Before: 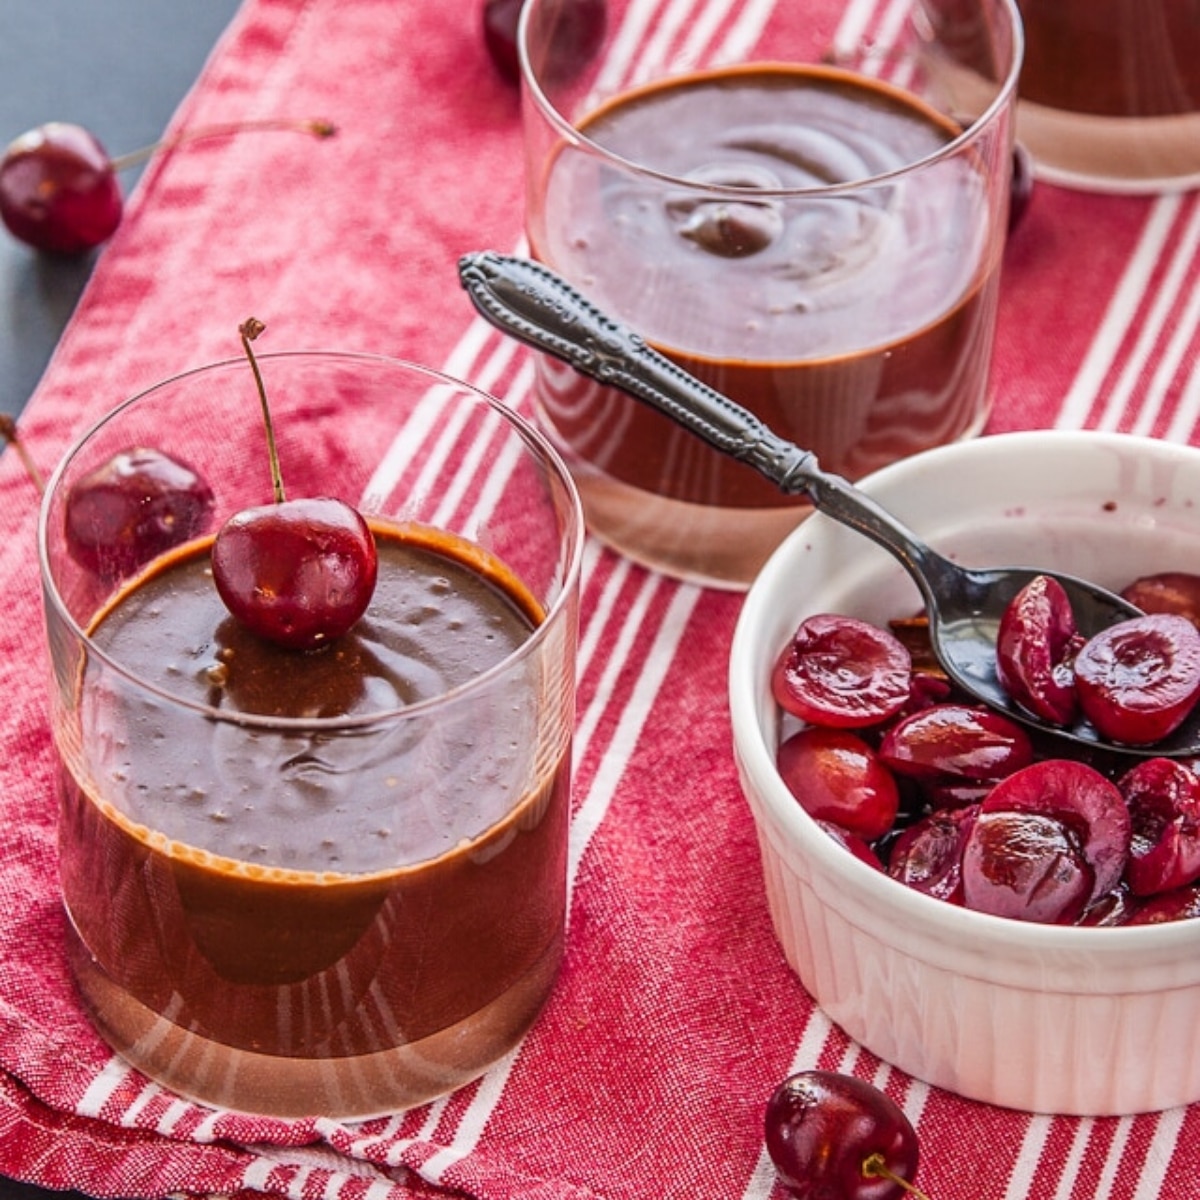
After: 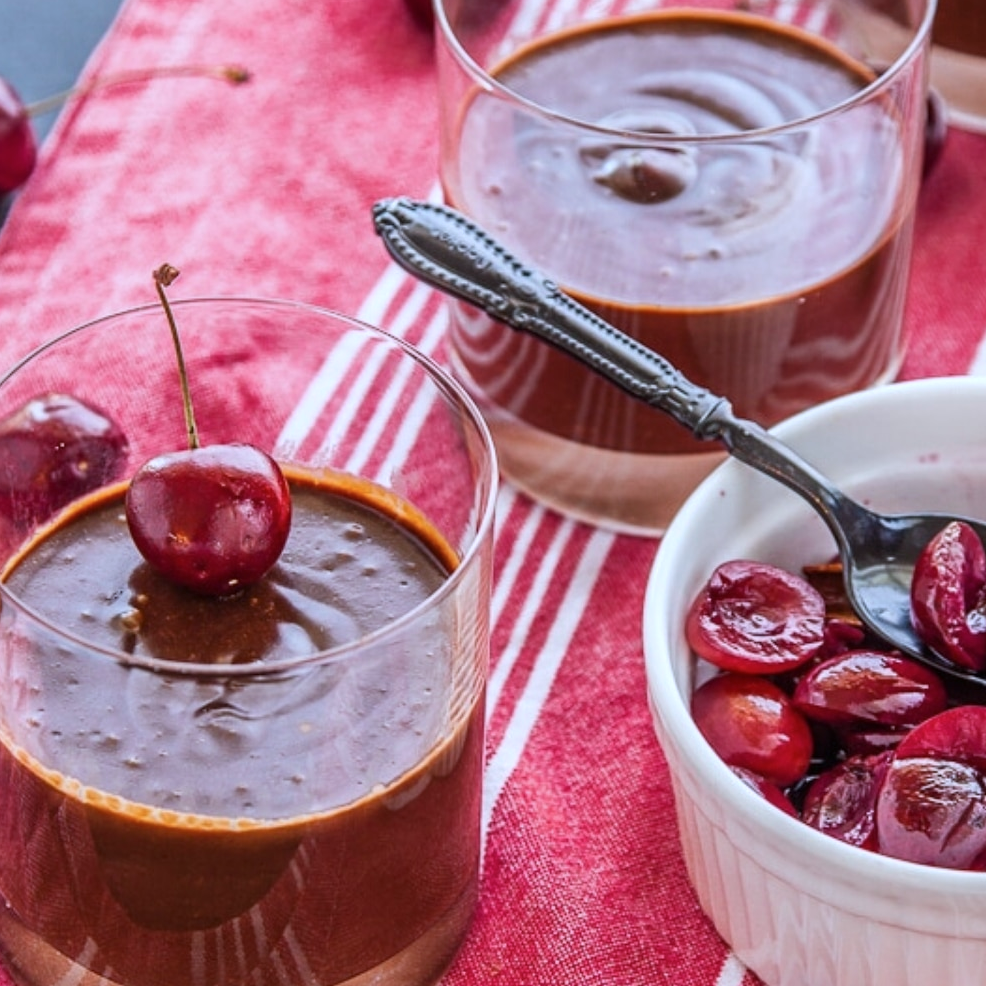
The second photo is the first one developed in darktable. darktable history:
crop and rotate: left 7.196%, top 4.574%, right 10.605%, bottom 13.178%
color calibration: x 0.37, y 0.382, temperature 4313.32 K
